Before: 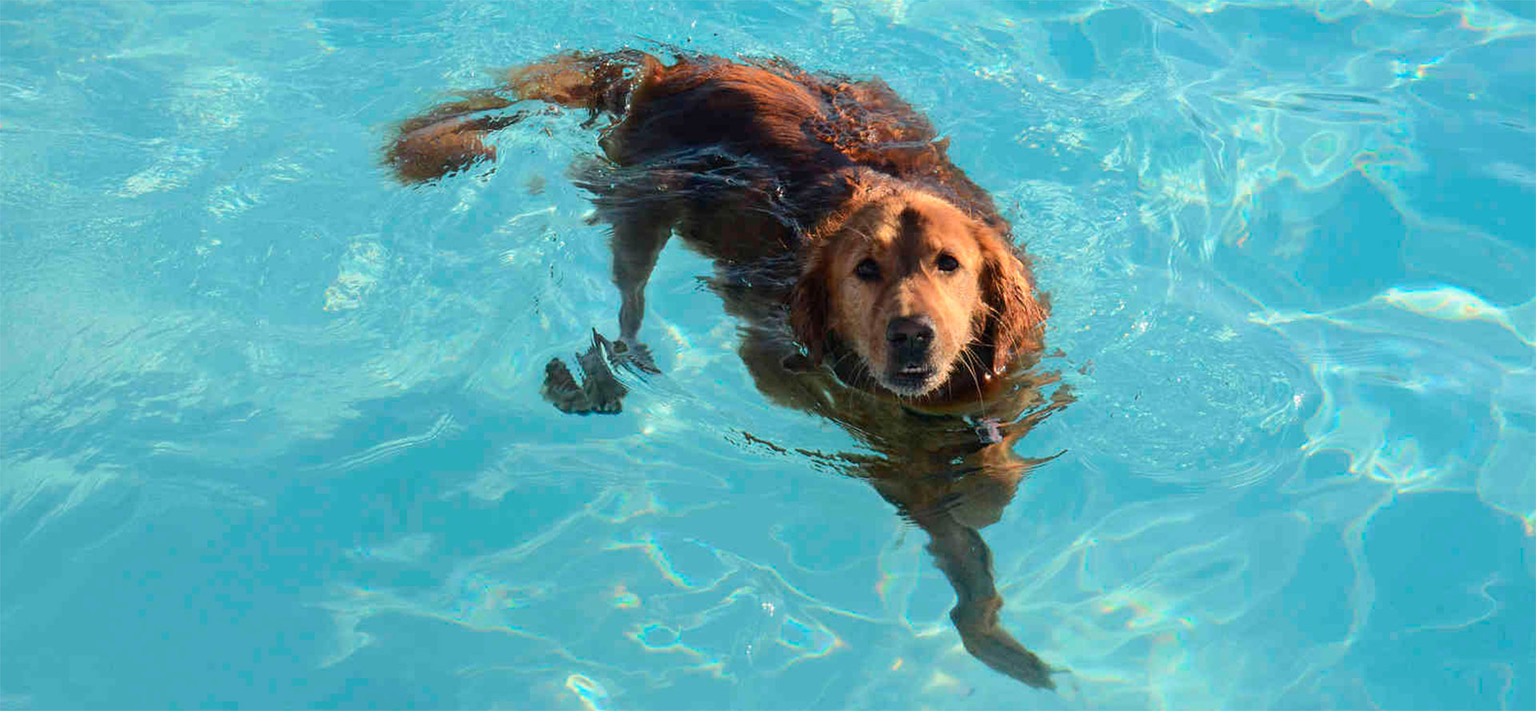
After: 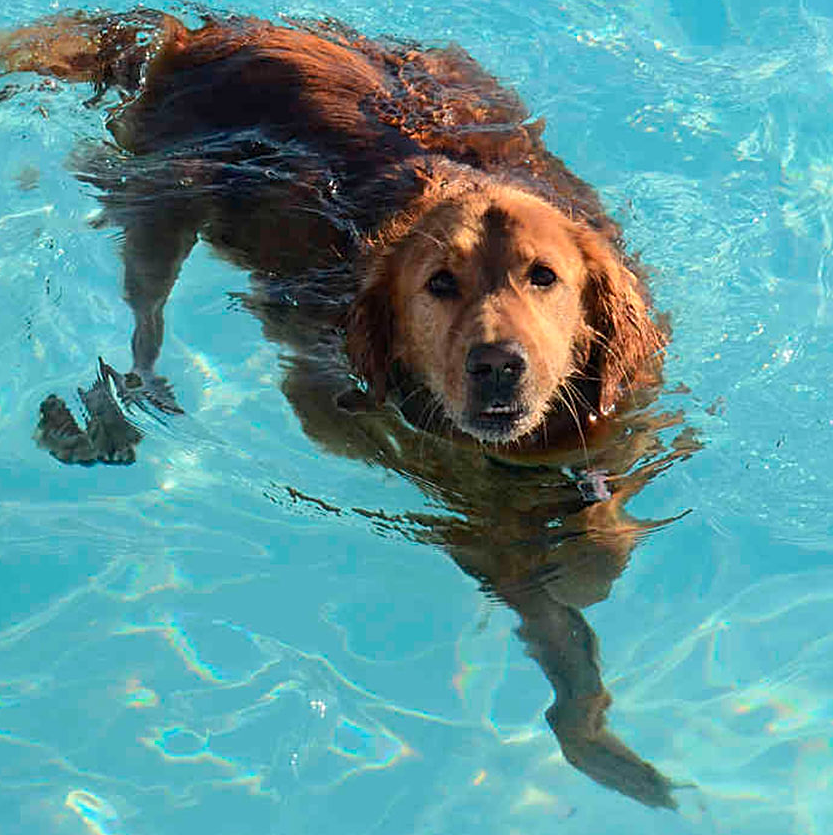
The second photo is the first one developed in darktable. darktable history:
crop: left 33.452%, top 6.025%, right 23.155%
sharpen: on, module defaults
